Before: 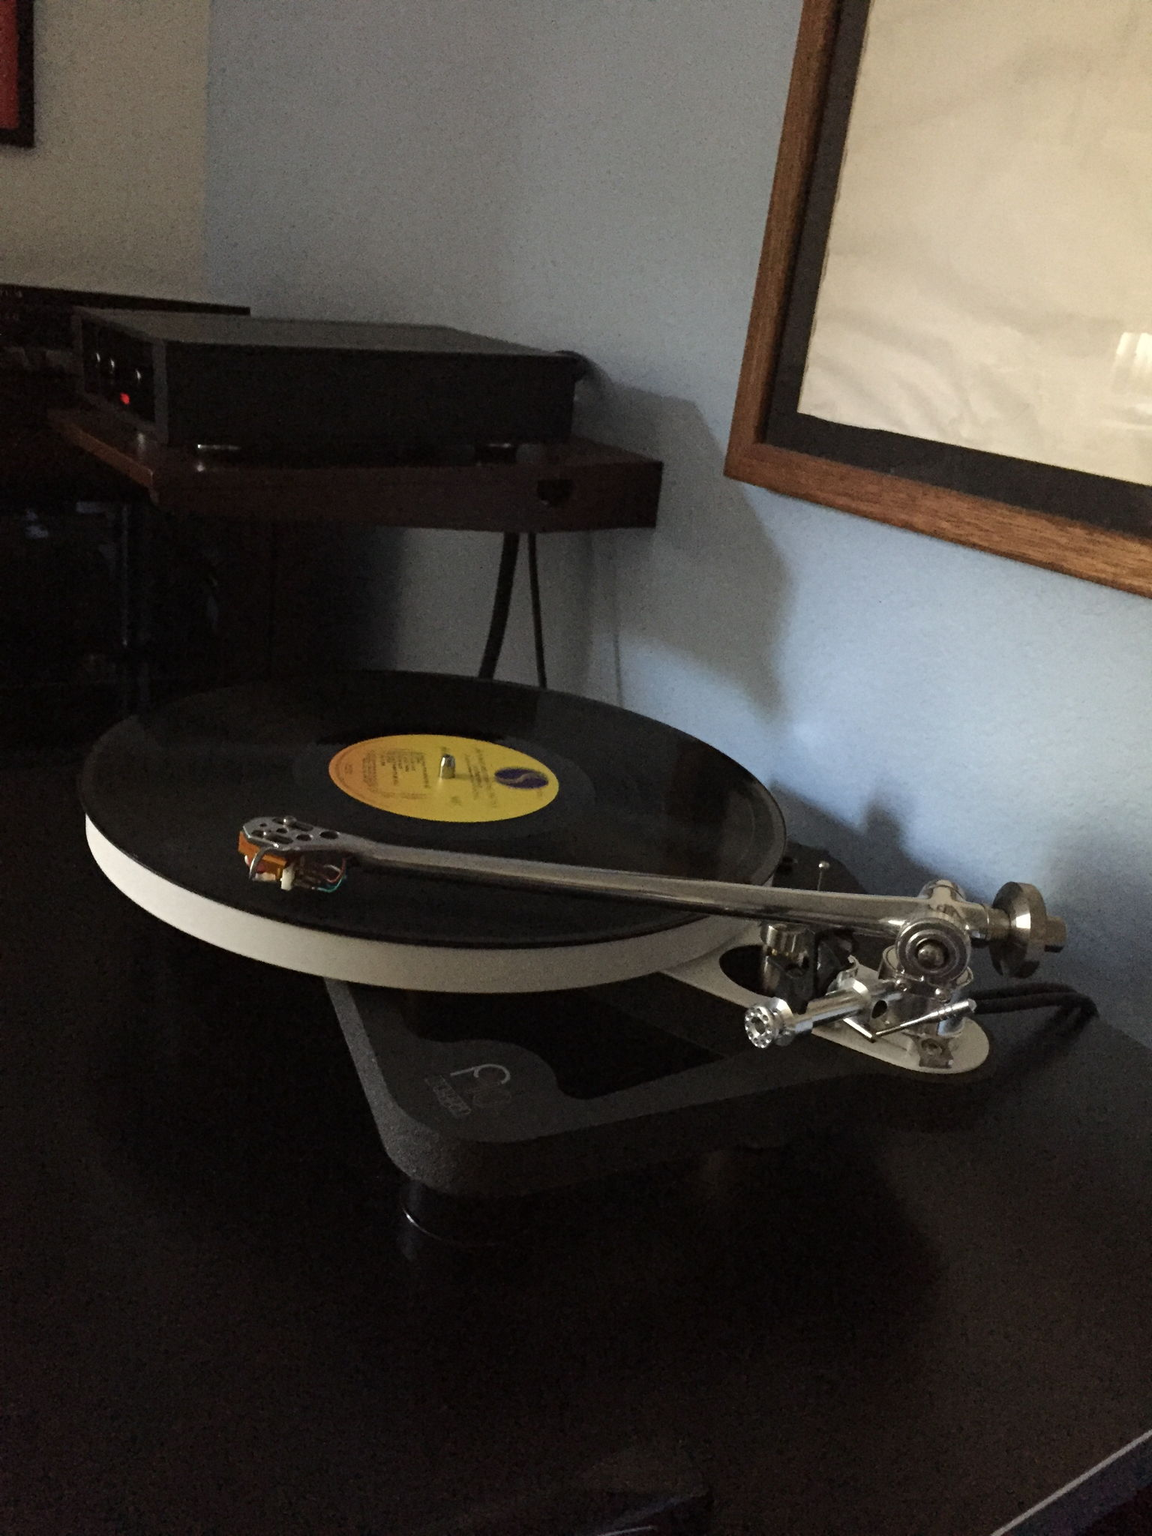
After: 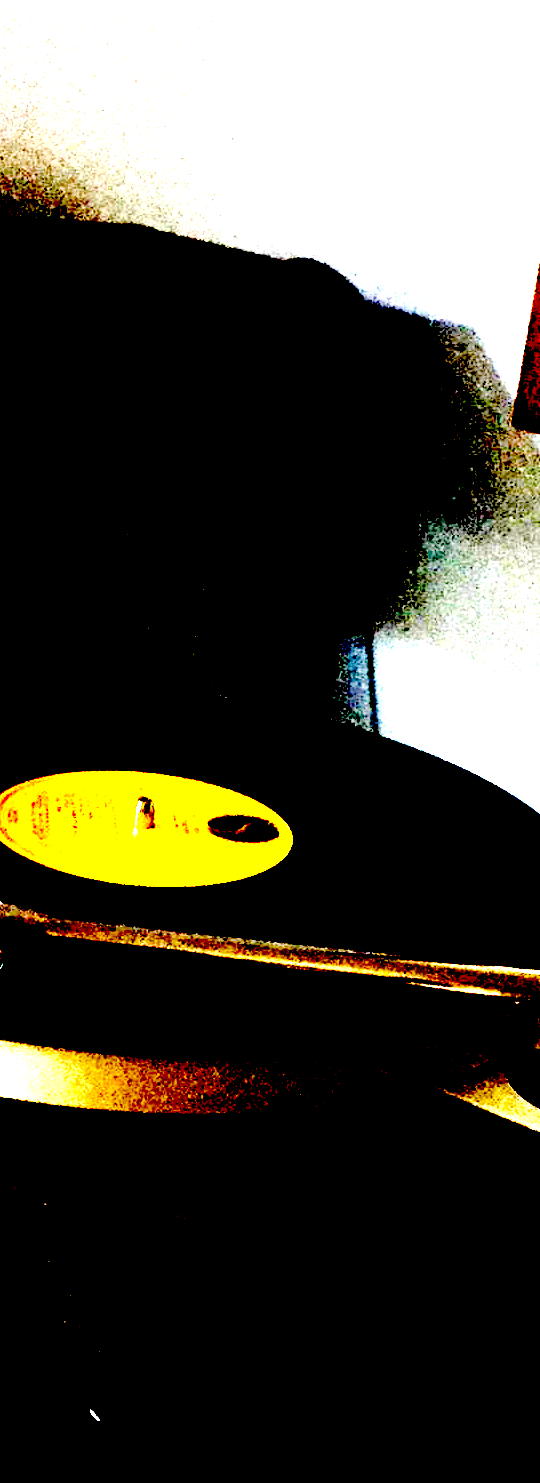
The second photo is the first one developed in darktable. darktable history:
soften: on, module defaults
exposure: black level correction 0.1, exposure 3 EV, compensate highlight preservation false
crop and rotate: left 29.476%, top 10.214%, right 35.32%, bottom 17.333%
